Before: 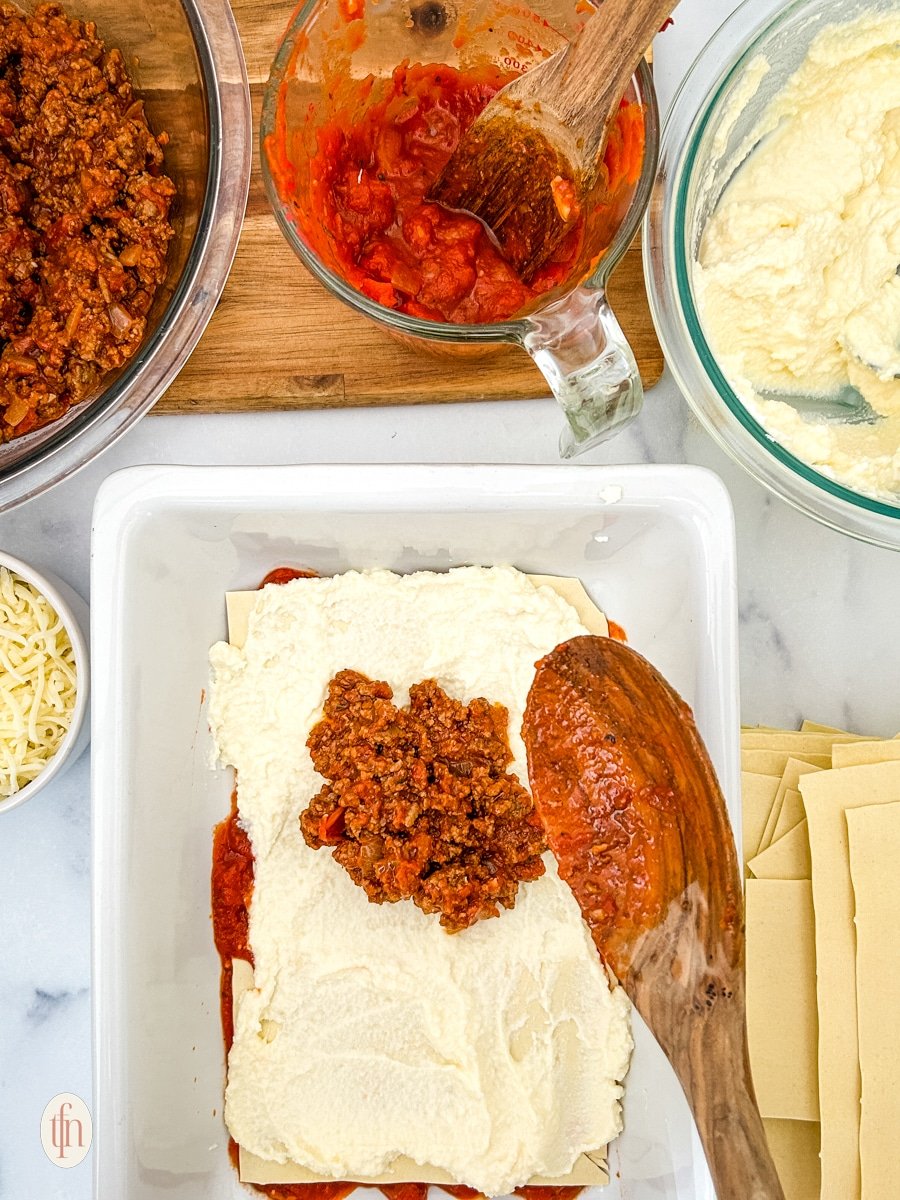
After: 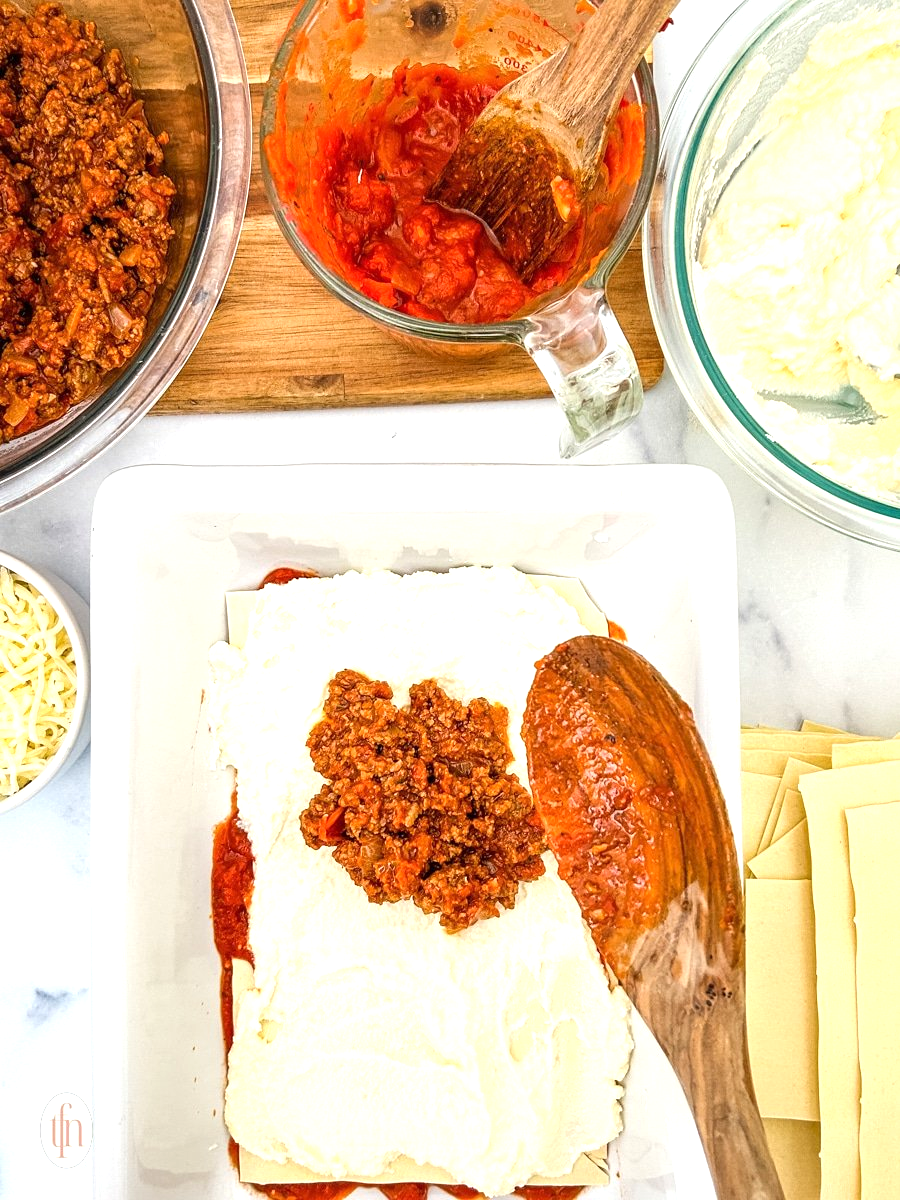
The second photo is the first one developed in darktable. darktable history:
rotate and perspective: automatic cropping original format, crop left 0, crop top 0
exposure: exposure 0.556 EV, compensate highlight preservation false
